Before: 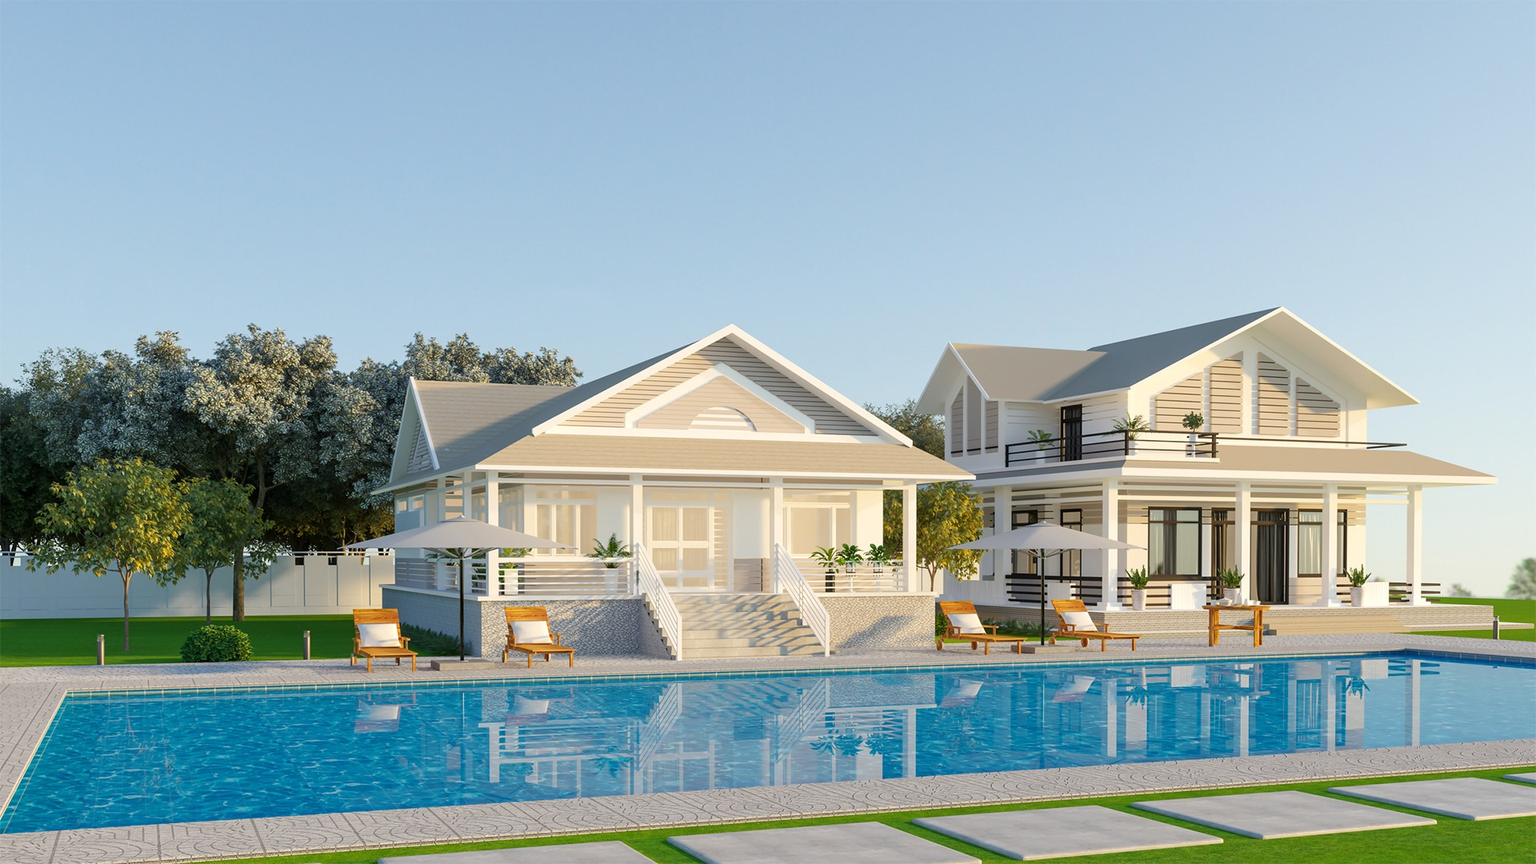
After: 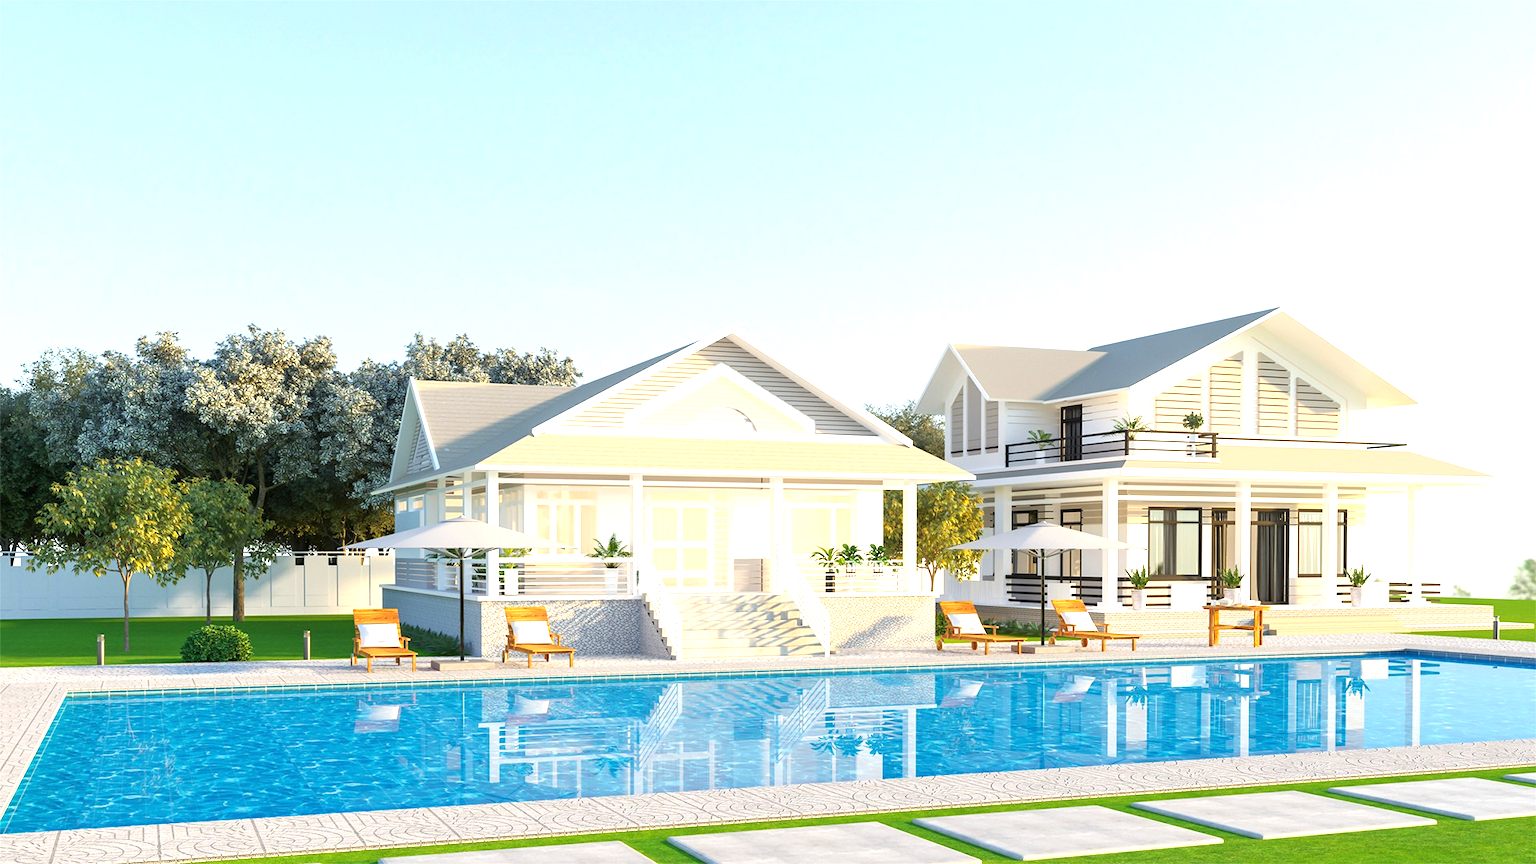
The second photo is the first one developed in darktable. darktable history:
exposure: black level correction 0, exposure 1.017 EV, compensate highlight preservation false
